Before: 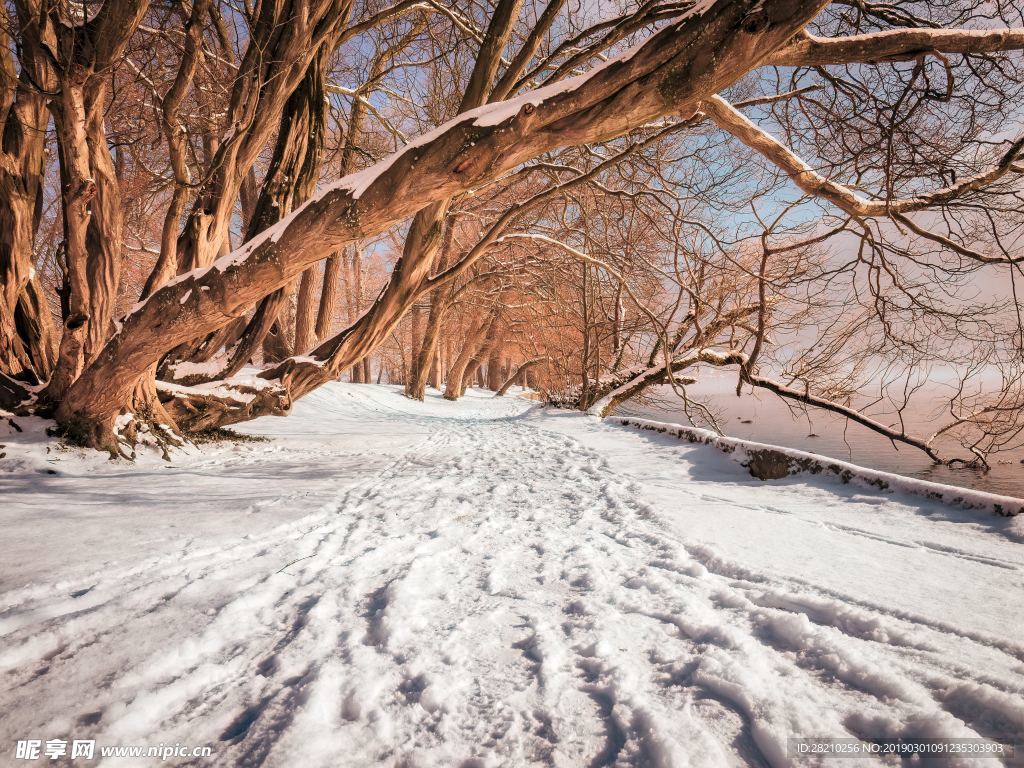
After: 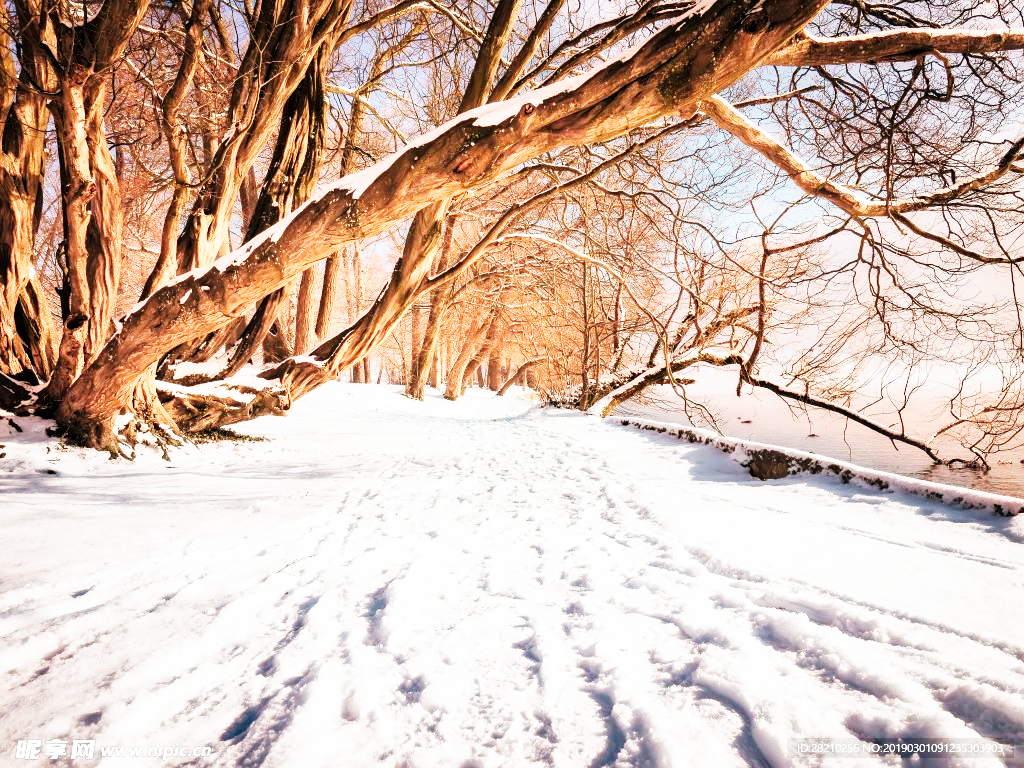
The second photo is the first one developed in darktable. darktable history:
shadows and highlights: radius 334.93, shadows 63.48, highlights 6.06, compress 87.7%, highlights color adjustment 39.73%, soften with gaussian
base curve: curves: ch0 [(0, 0) (0.007, 0.004) (0.027, 0.03) (0.046, 0.07) (0.207, 0.54) (0.442, 0.872) (0.673, 0.972) (1, 1)], preserve colors none
